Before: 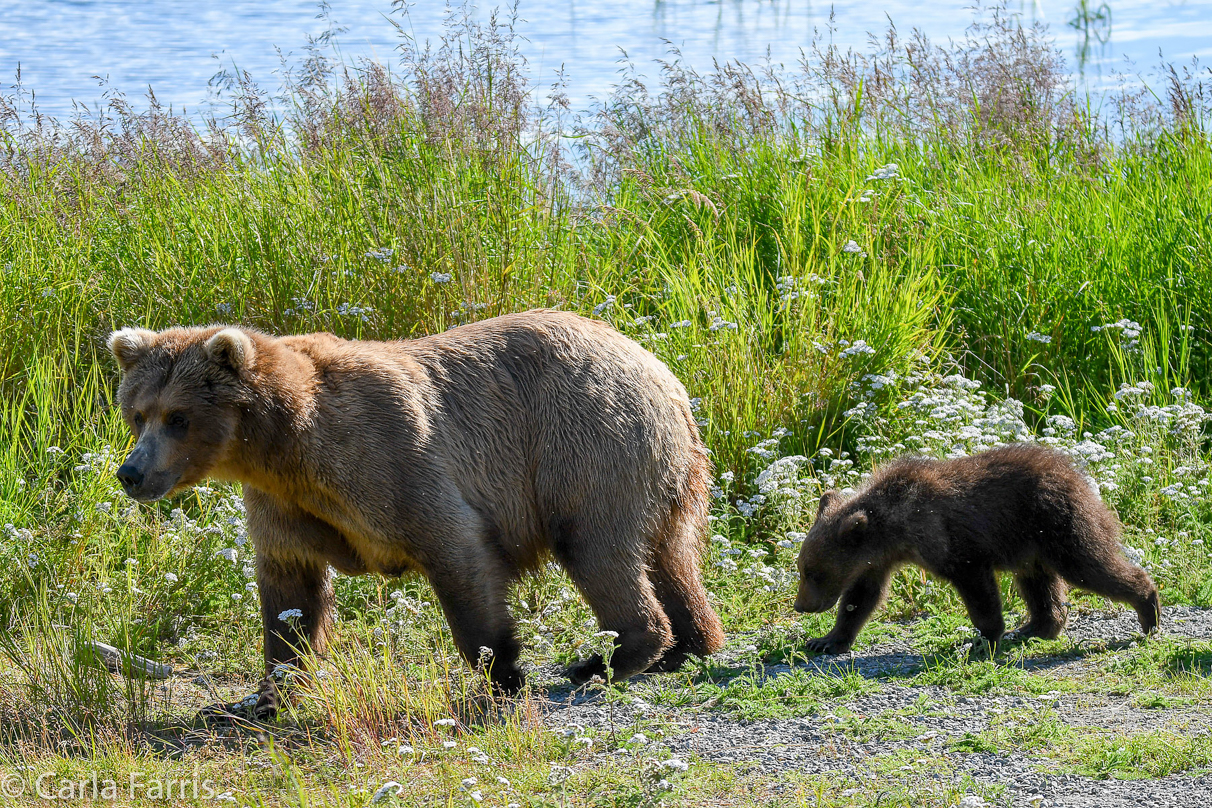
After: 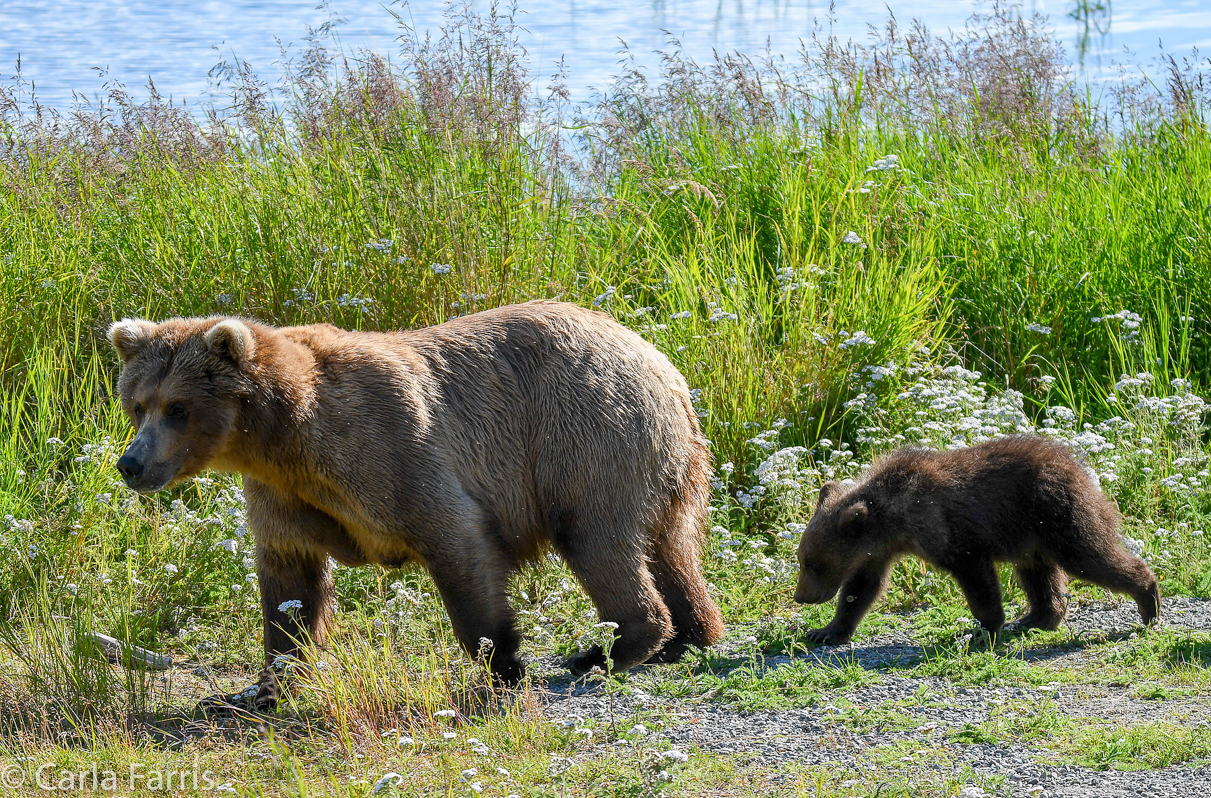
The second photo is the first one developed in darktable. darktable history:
crop: top 1.219%, right 0.064%
